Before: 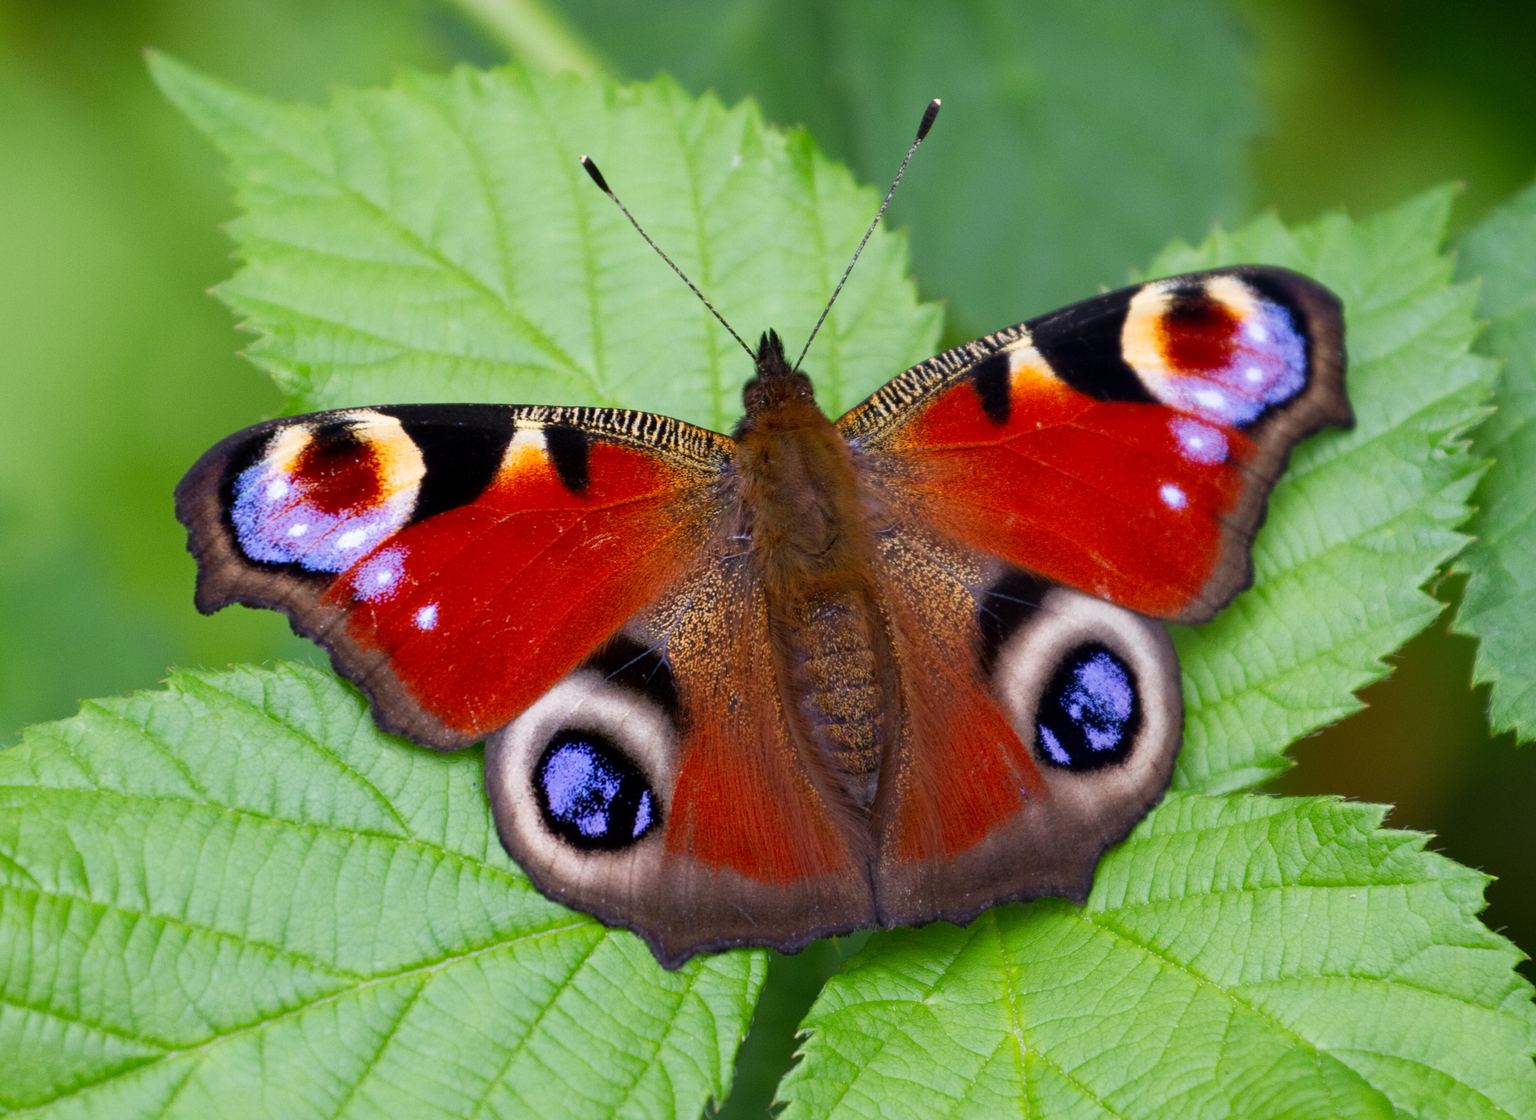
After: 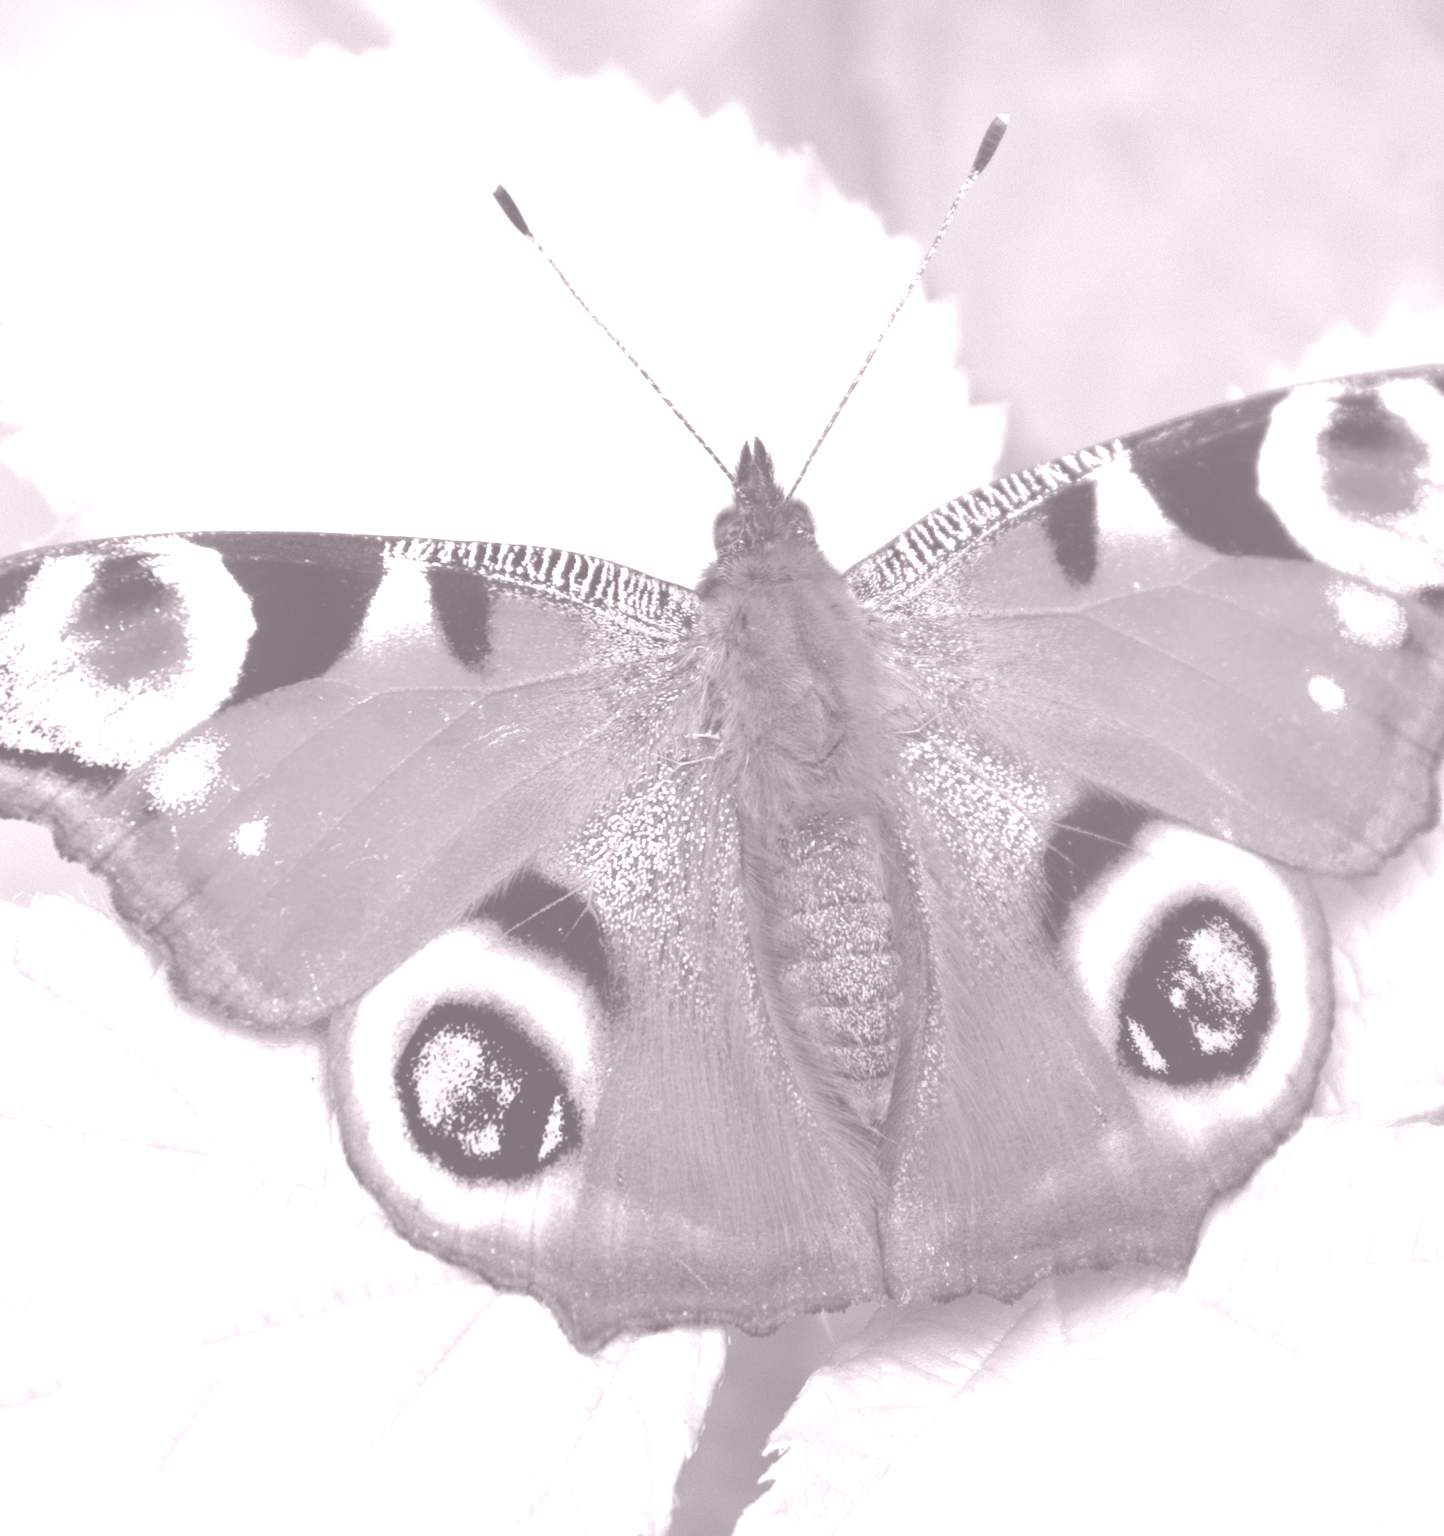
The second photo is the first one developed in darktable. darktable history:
crop and rotate: left 15.754%, right 17.579%
color balance rgb: linear chroma grading › shadows -8%, linear chroma grading › global chroma 10%, perceptual saturation grading › global saturation 2%, perceptual saturation grading › highlights -2%, perceptual saturation grading › mid-tones 4%, perceptual saturation grading › shadows 8%, perceptual brilliance grading › global brilliance 2%, perceptual brilliance grading › highlights -4%, global vibrance 16%, saturation formula JzAzBz (2021)
colorize: hue 25.2°, saturation 83%, source mix 82%, lightness 79%, version 1
bloom: size 15%, threshold 97%, strength 7%
rotate and perspective: rotation 1.57°, crop left 0.018, crop right 0.982, crop top 0.039, crop bottom 0.961
color correction: highlights a* 5.38, highlights b* 5.3, shadows a* -4.26, shadows b* -5.11
